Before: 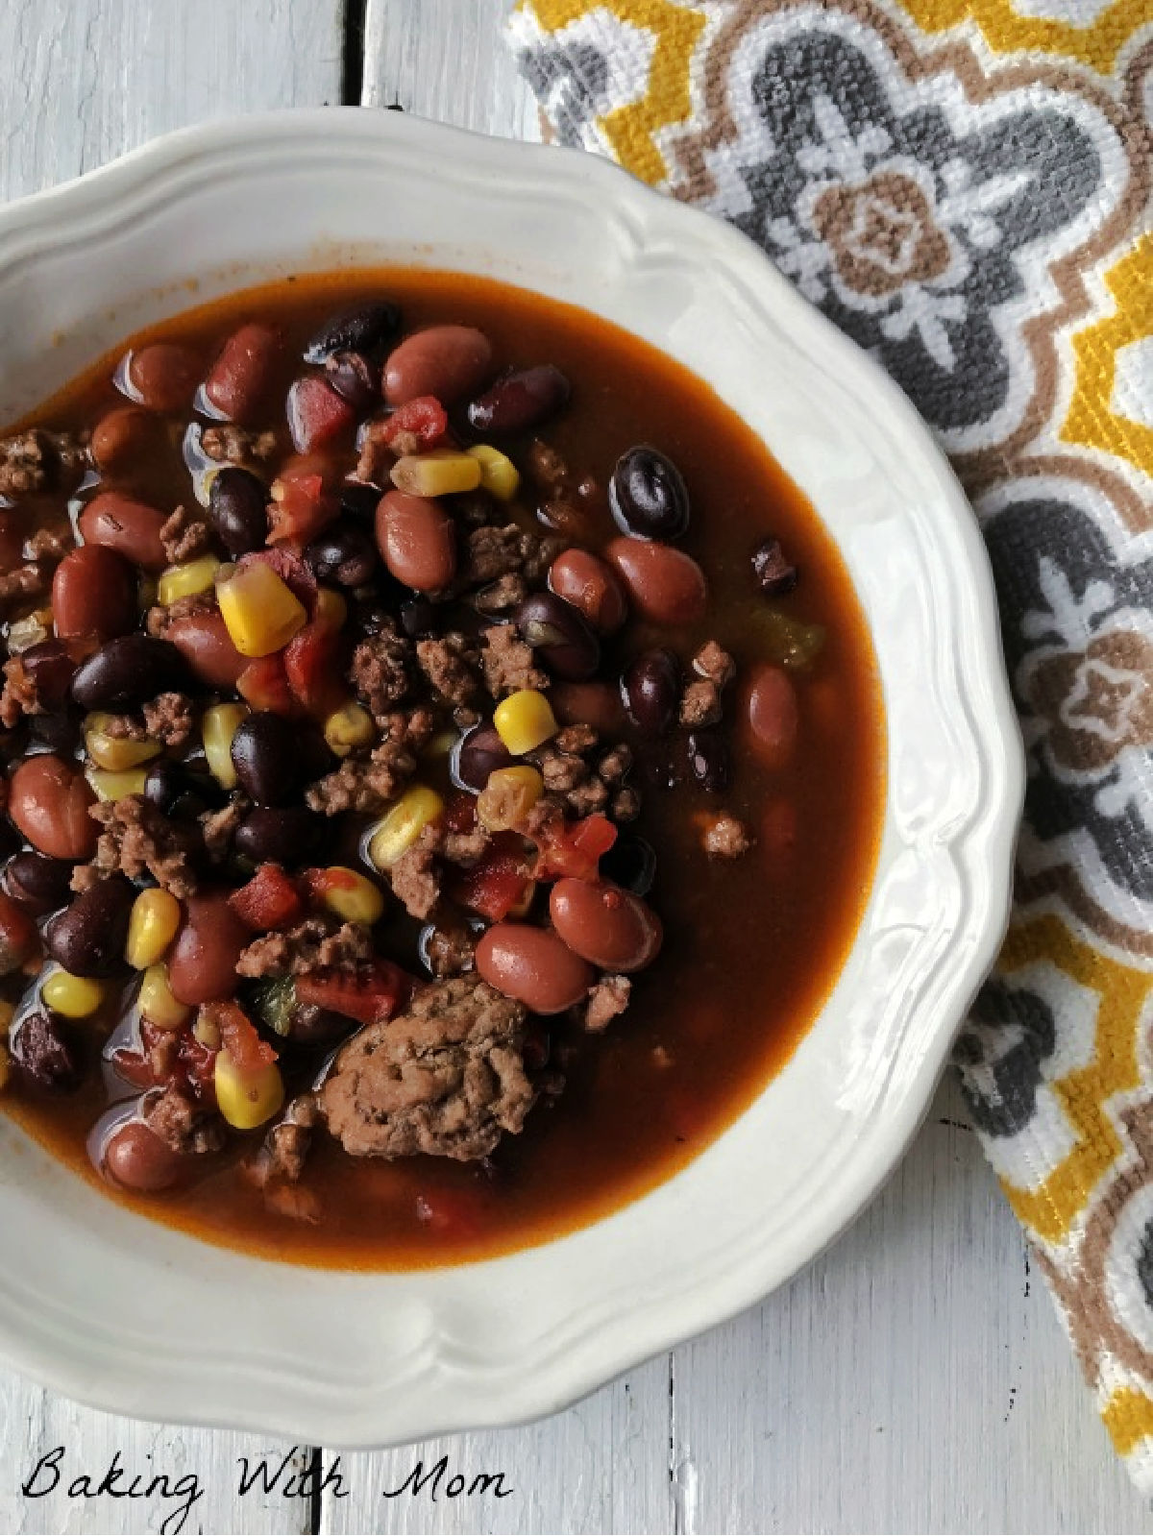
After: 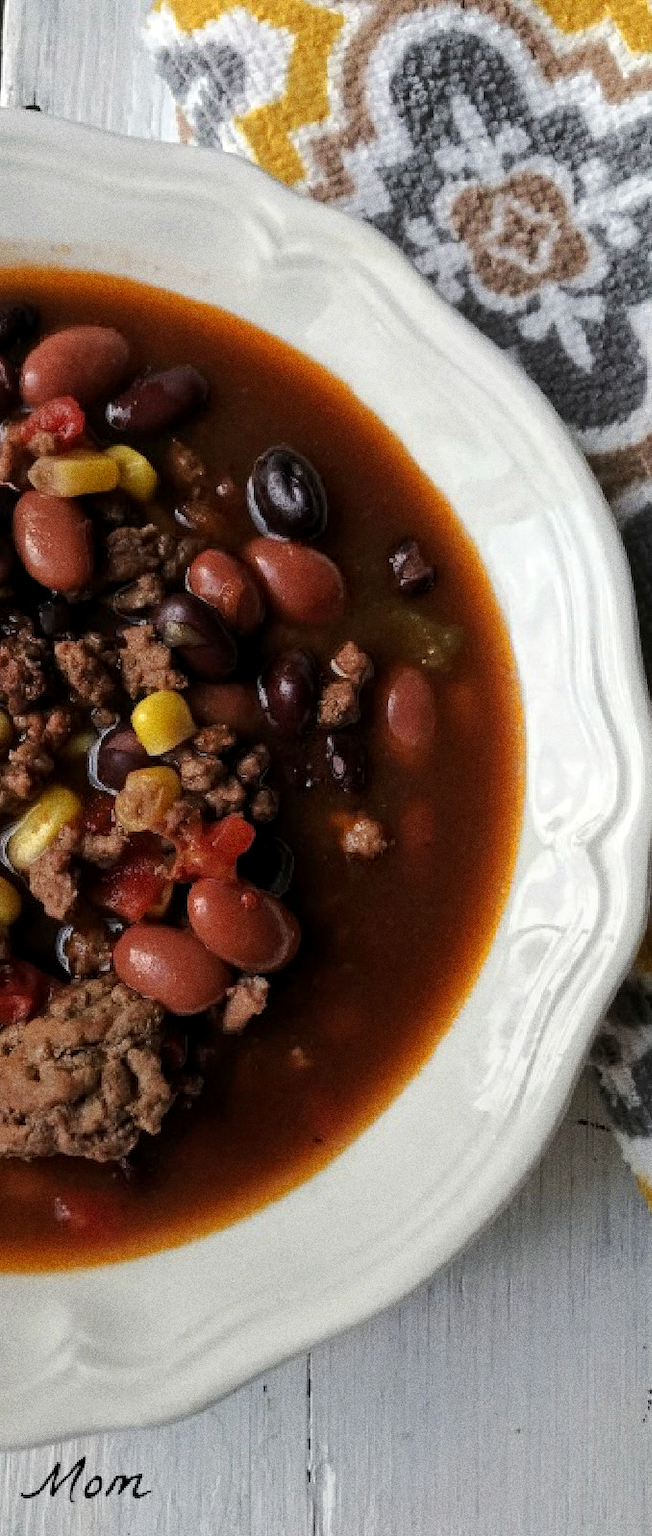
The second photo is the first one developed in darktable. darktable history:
shadows and highlights: shadows -23.08, highlights 46.15, soften with gaussian
grain: coarseness 0.09 ISO, strength 40%
local contrast: highlights 100%, shadows 100%, detail 120%, midtone range 0.2
crop: left 31.458%, top 0%, right 11.876%
graduated density: rotation -180°, offset 24.95
